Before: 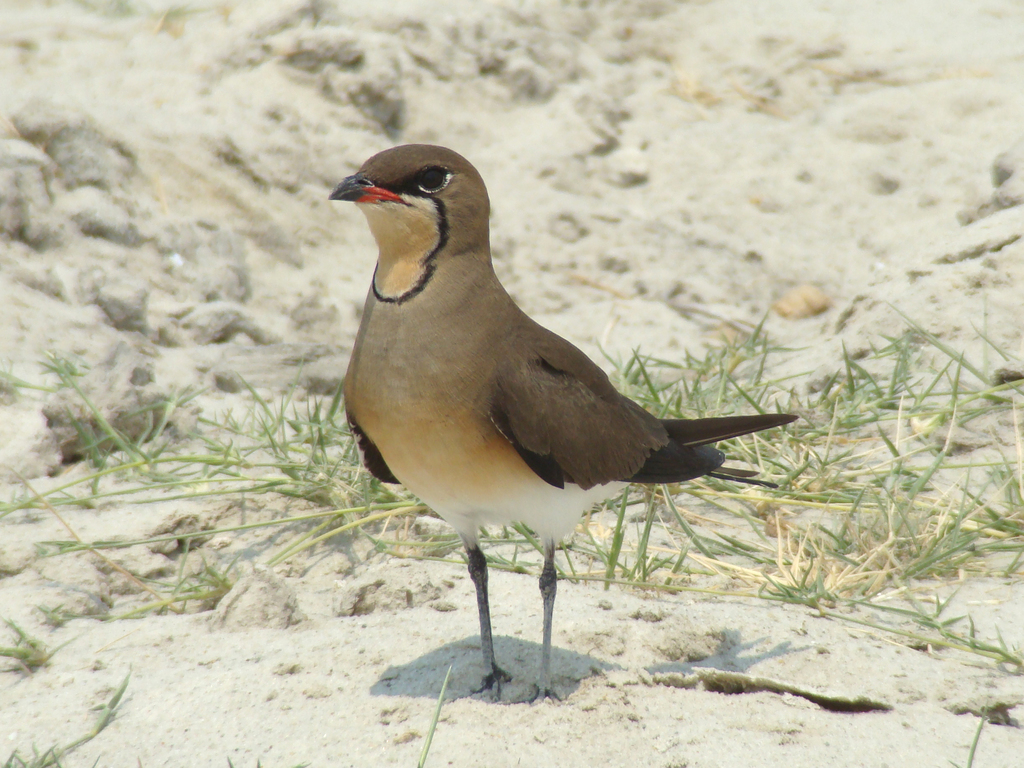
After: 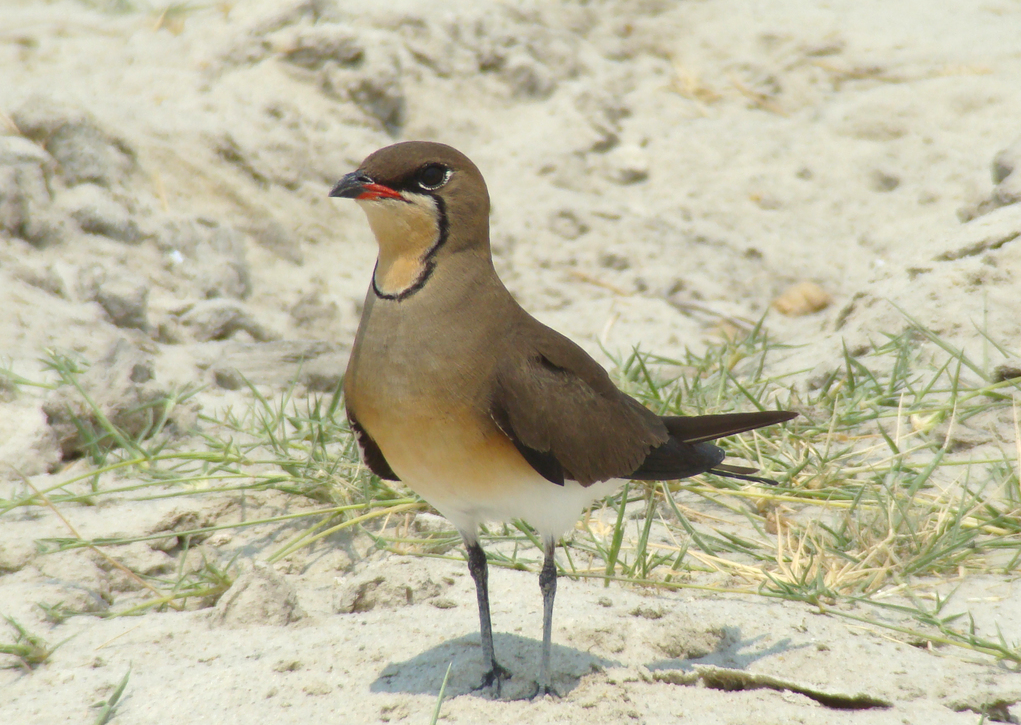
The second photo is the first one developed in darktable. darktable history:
crop: top 0.448%, right 0.264%, bottom 5.045%
color balance rgb: perceptual saturation grading › global saturation 10%, global vibrance 10%
